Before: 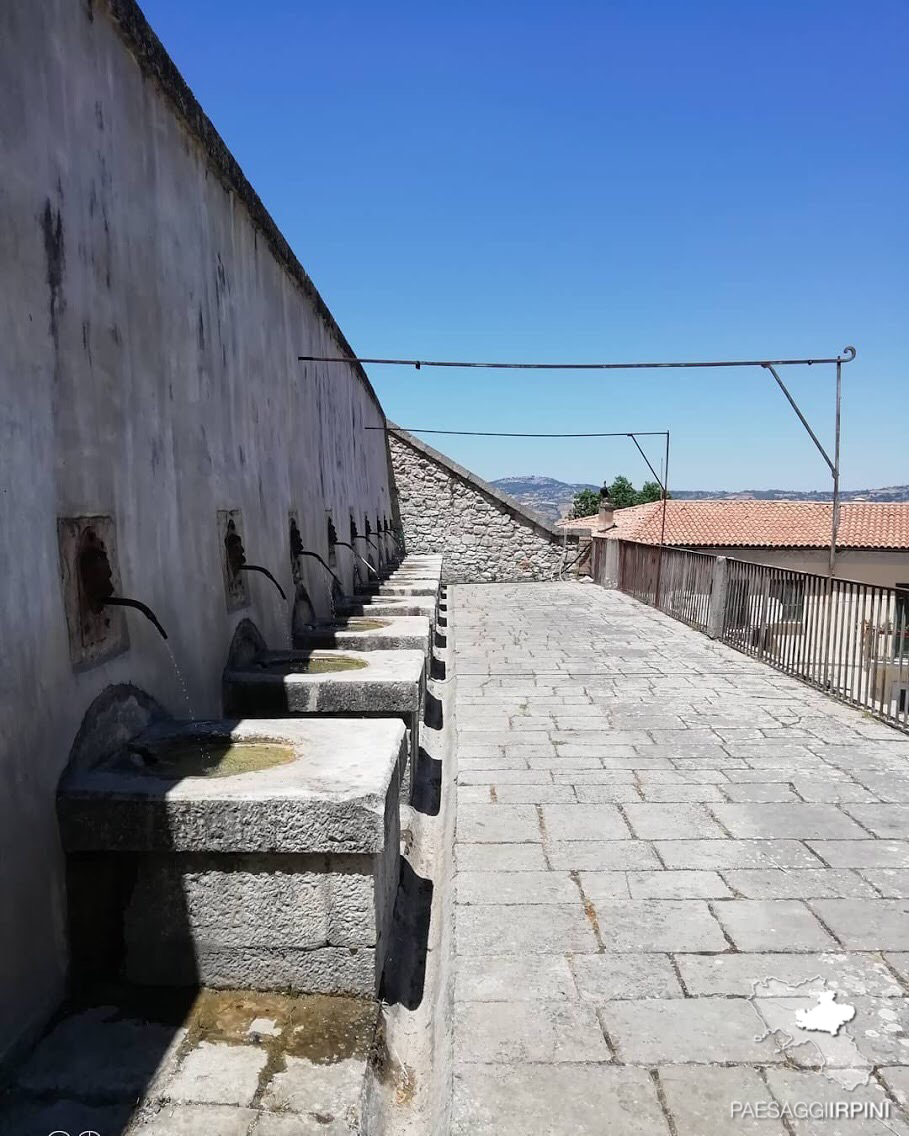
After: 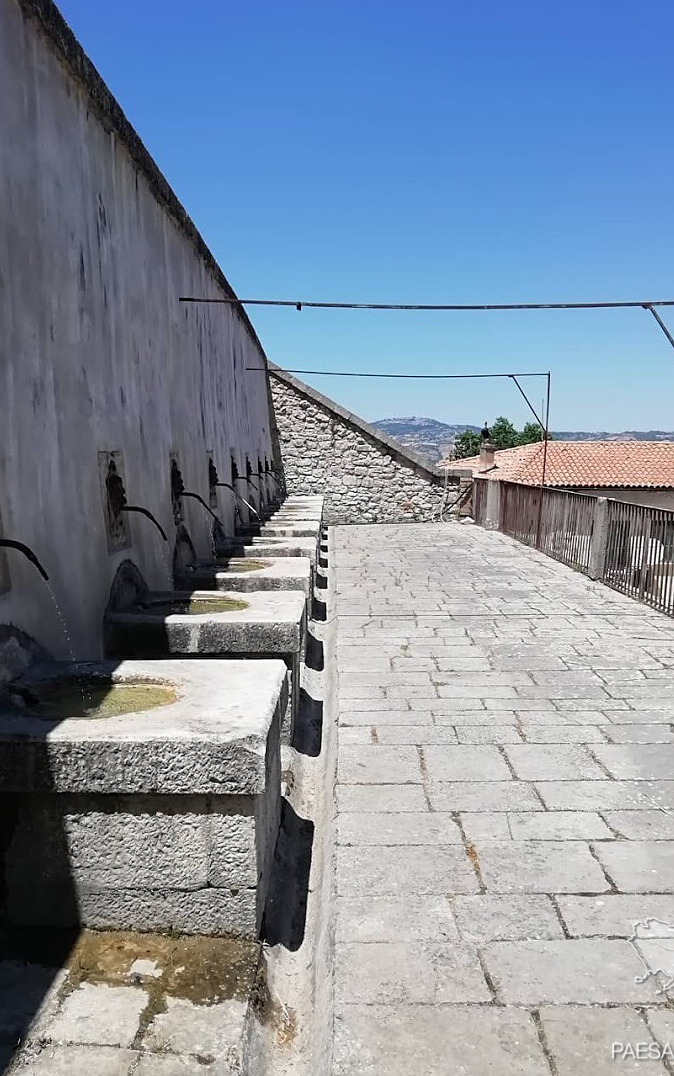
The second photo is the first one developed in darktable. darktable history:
sharpen: amount 0.2
crop and rotate: left 13.15%, top 5.251%, right 12.609%
